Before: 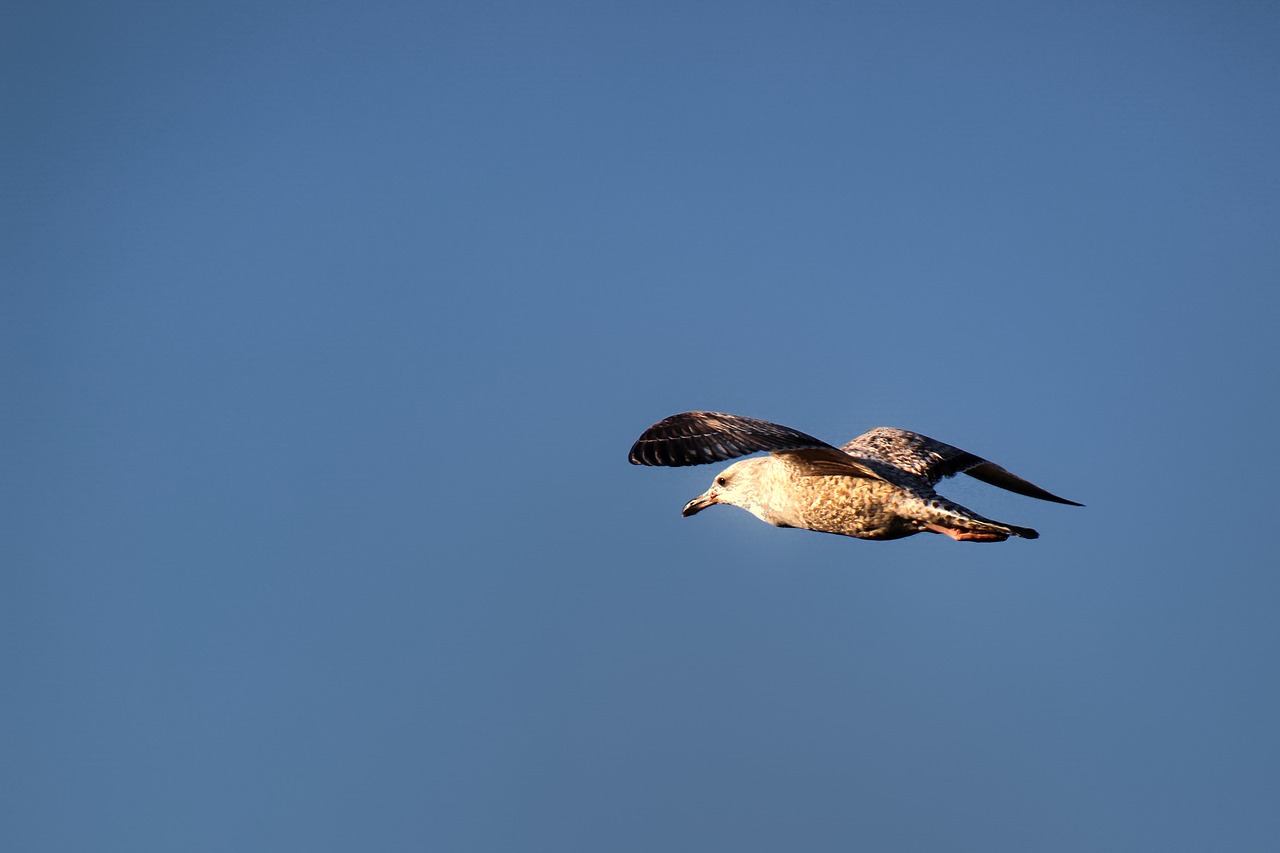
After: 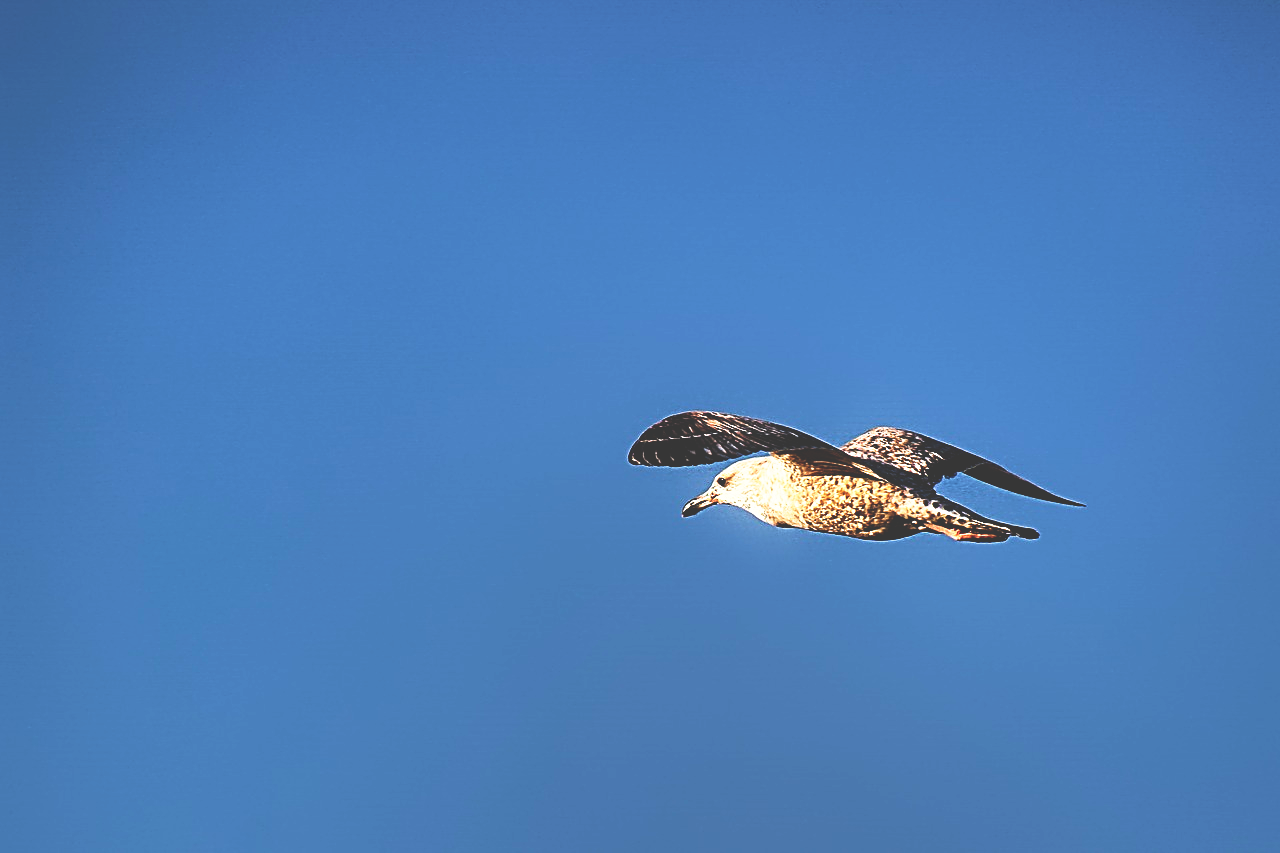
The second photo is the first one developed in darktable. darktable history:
sharpen: amount 0.997
velvia: on, module defaults
exposure: compensate exposure bias true, compensate highlight preservation false
base curve: curves: ch0 [(0, 0.036) (0.007, 0.037) (0.604, 0.887) (1, 1)], preserve colors none
